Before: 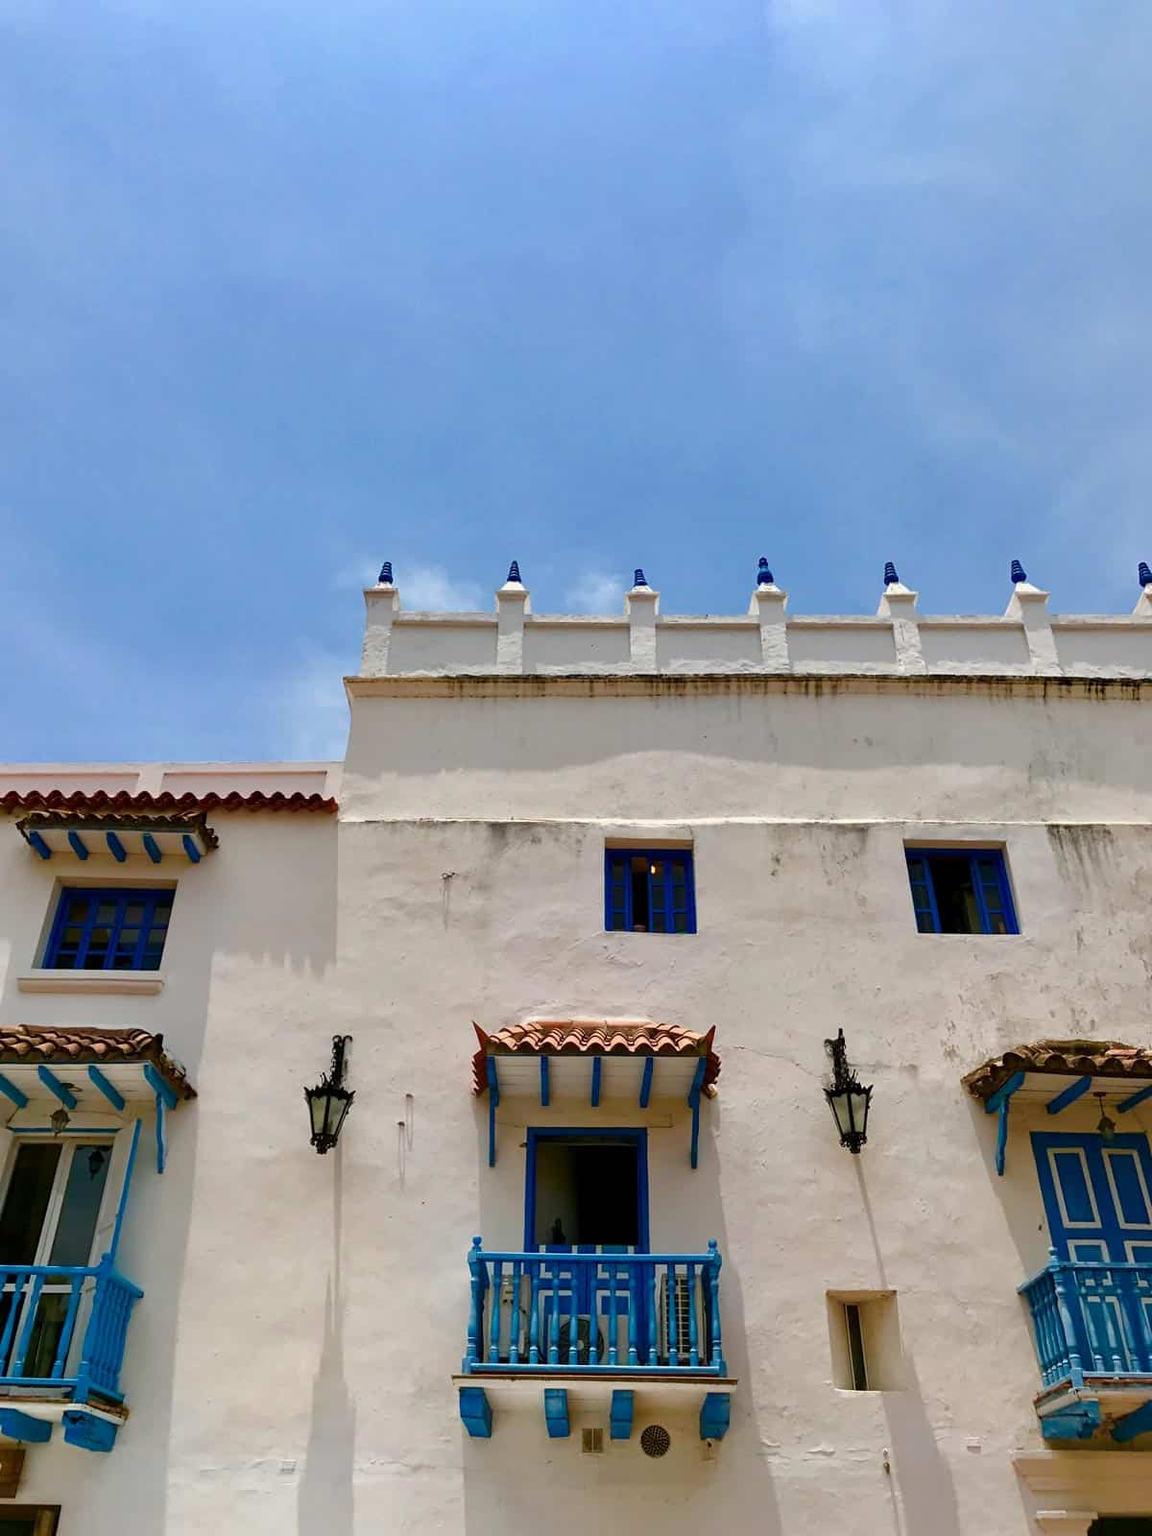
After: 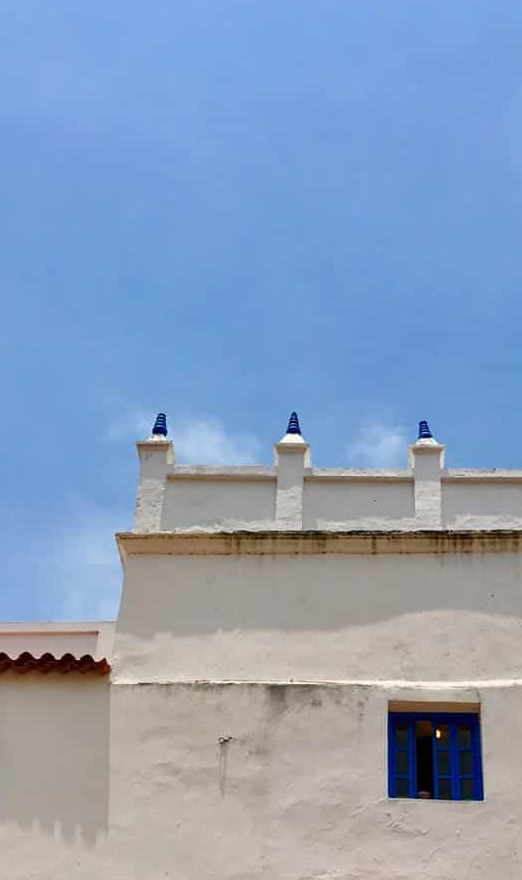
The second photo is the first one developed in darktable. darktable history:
crop: left 20.218%, top 10.756%, right 35.668%, bottom 34.216%
